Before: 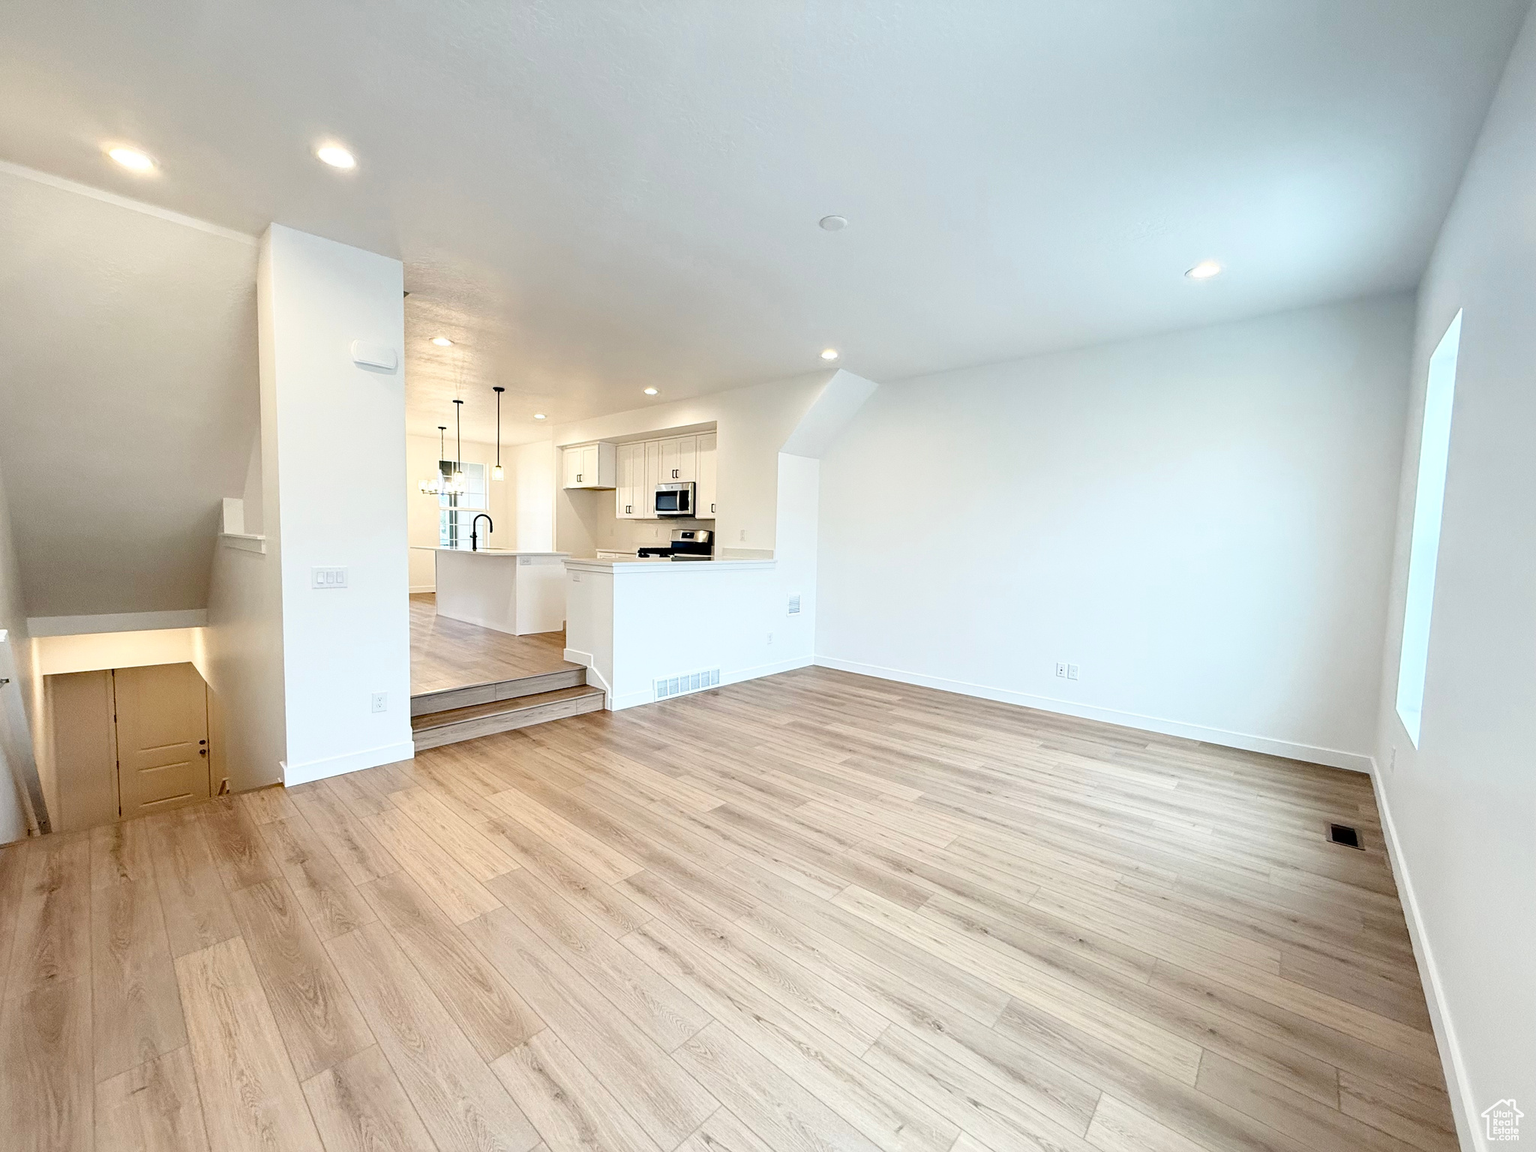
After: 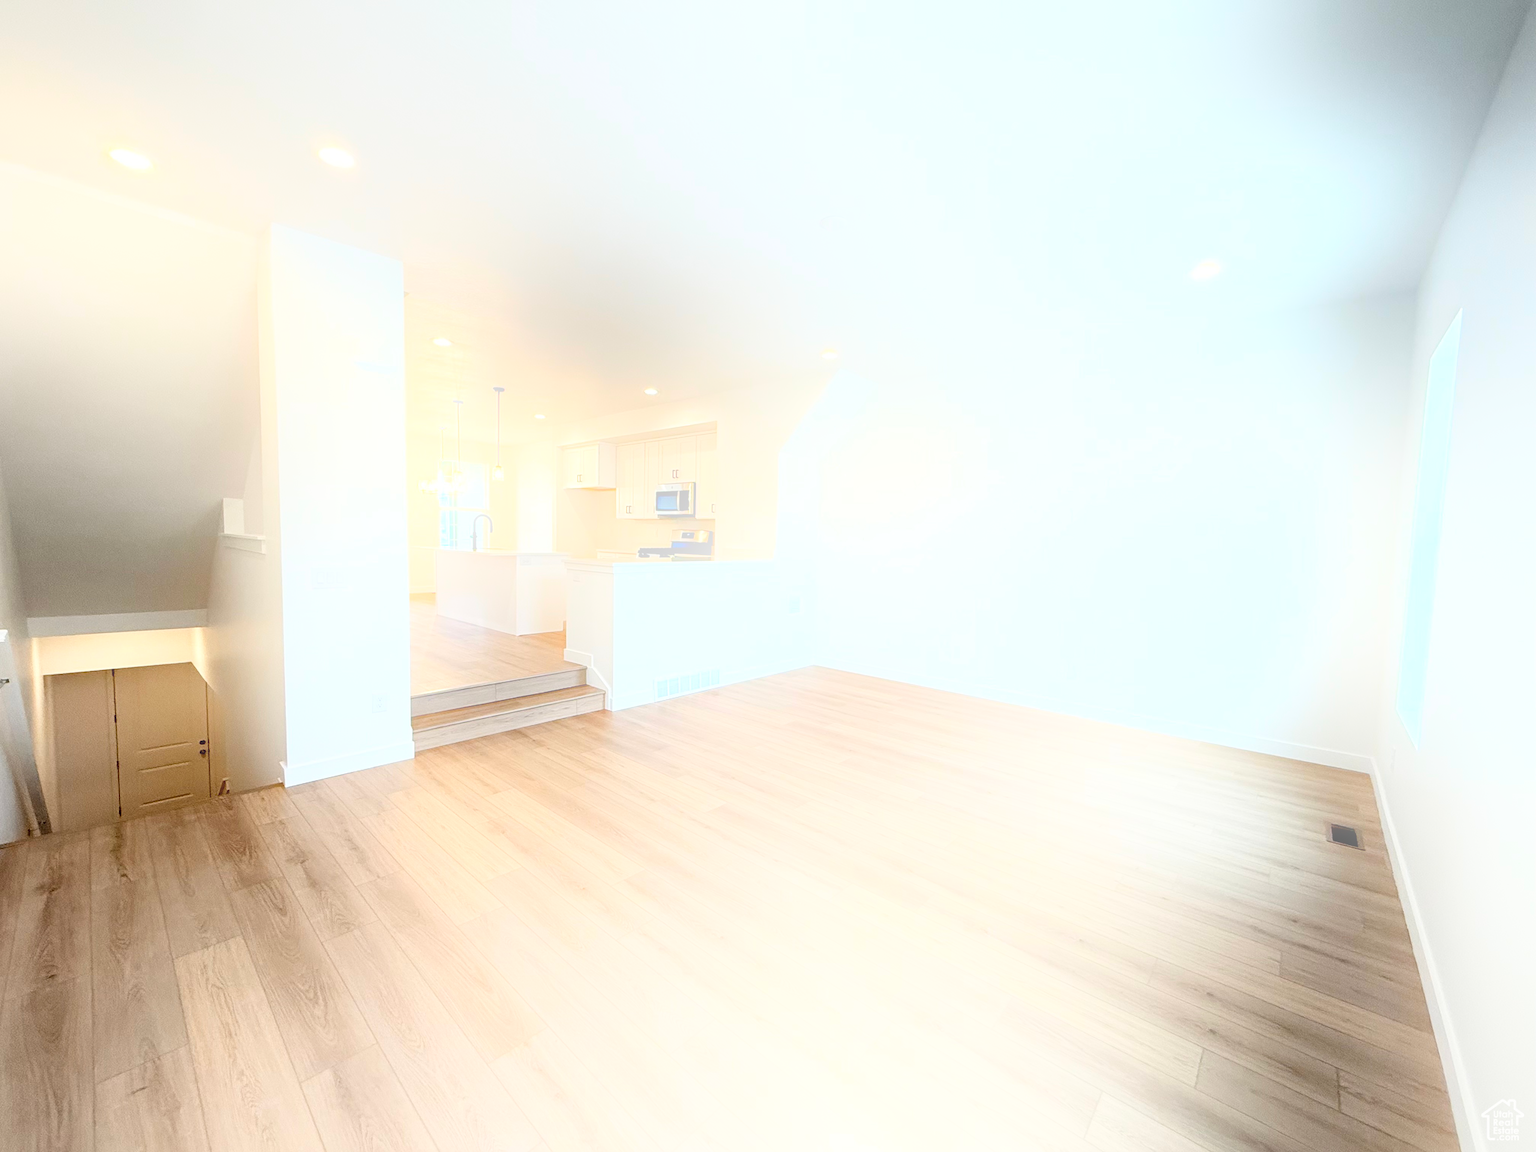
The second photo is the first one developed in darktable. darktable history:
contrast brightness saturation: contrast 0.08, saturation 0.02
bloom: threshold 82.5%, strength 16.25%
